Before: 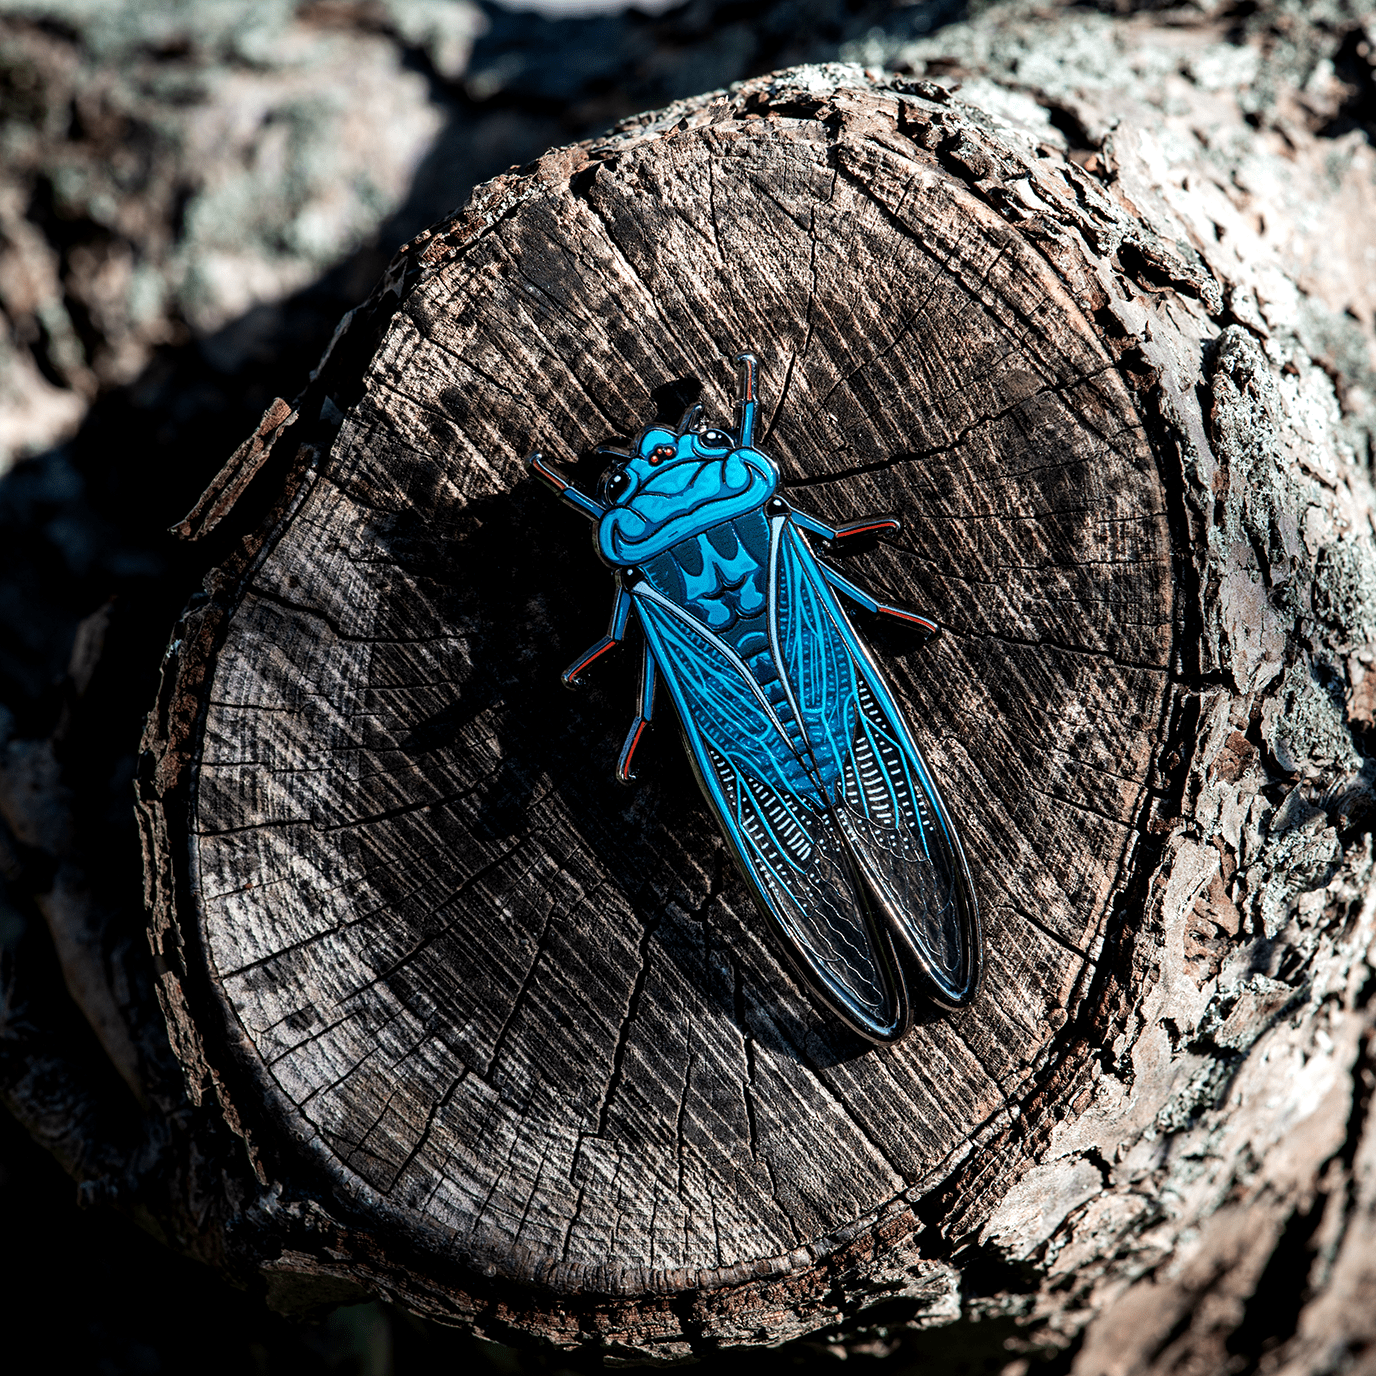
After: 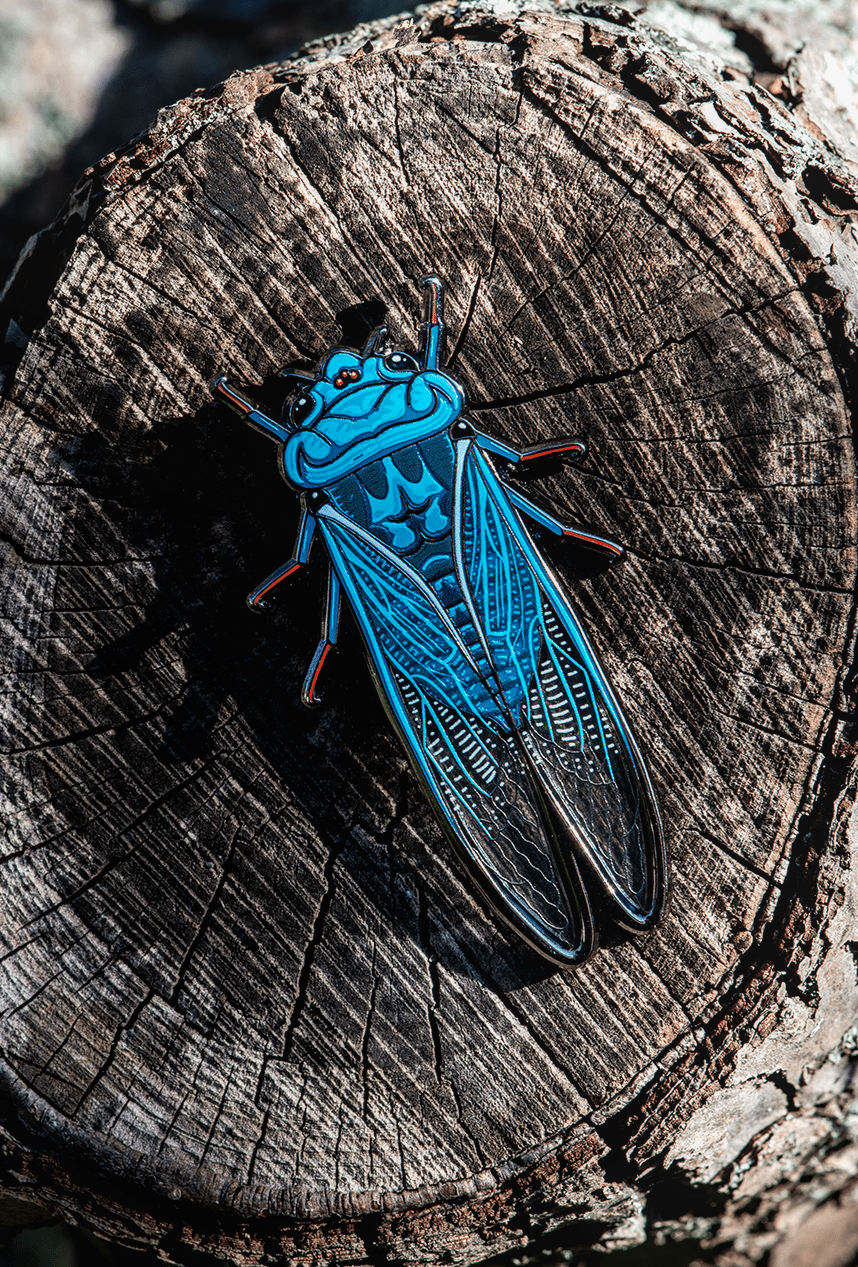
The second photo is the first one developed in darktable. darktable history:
tone equalizer: on, module defaults
local contrast: detail 110%
crop and rotate: left 22.918%, top 5.629%, right 14.711%, bottom 2.247%
